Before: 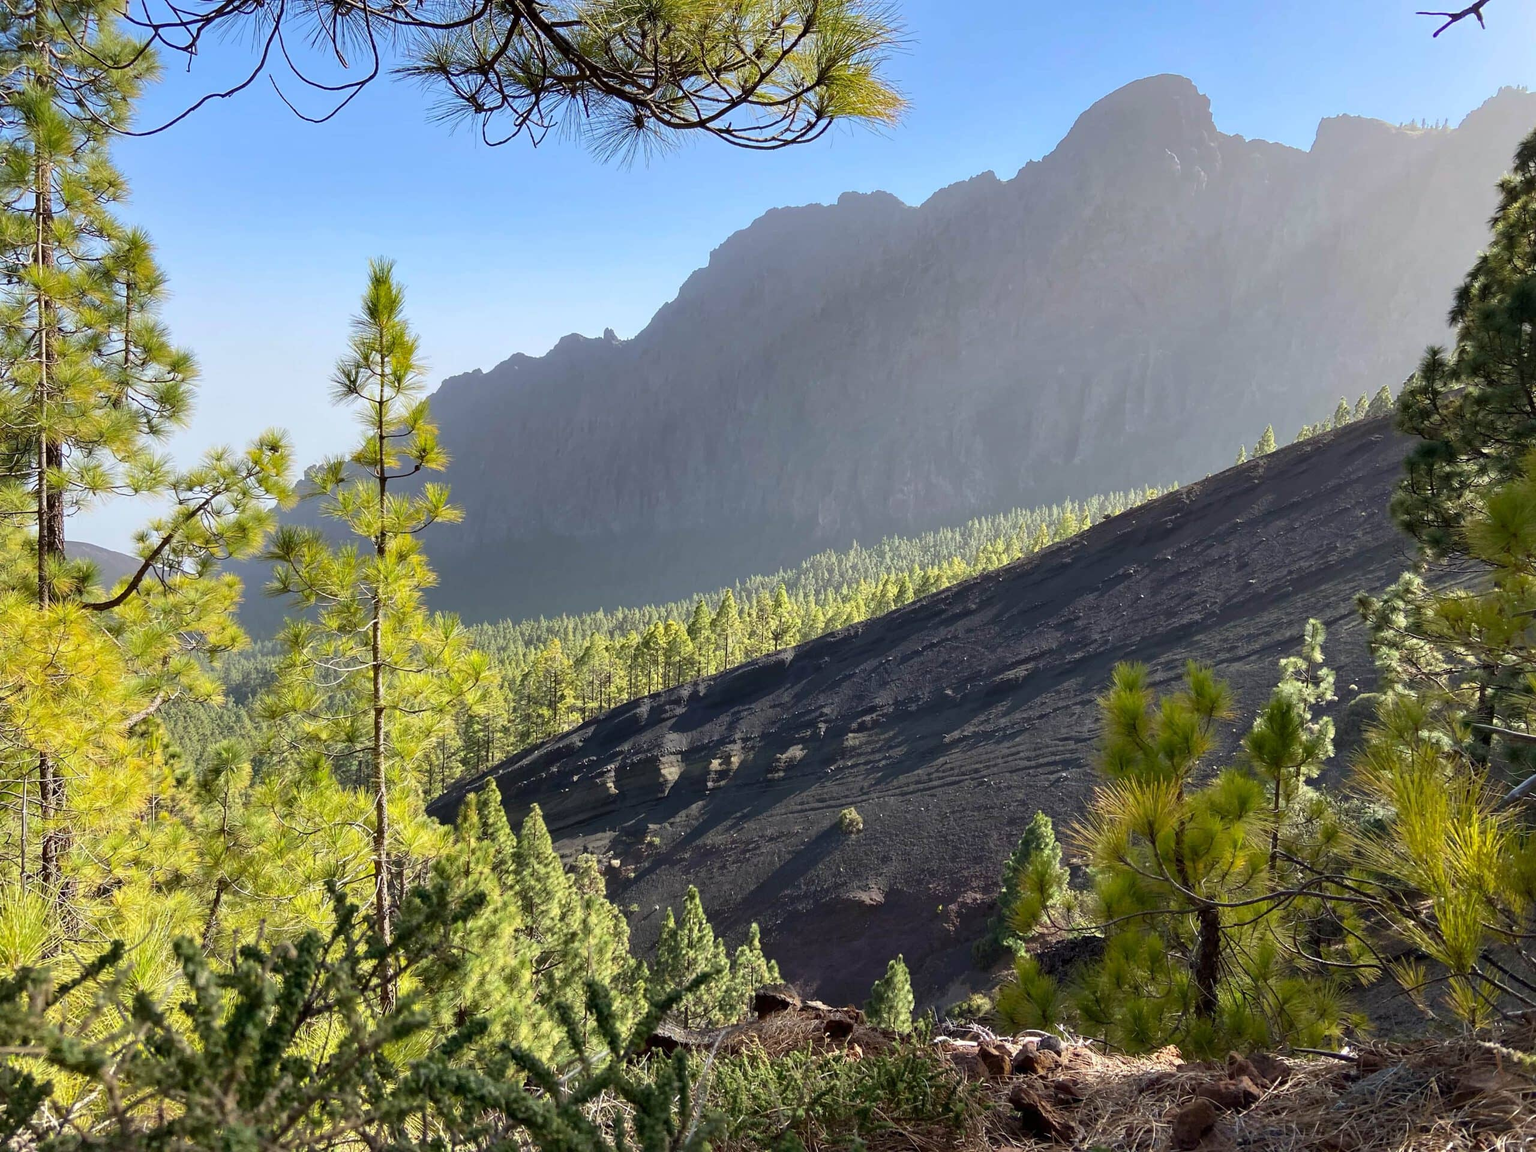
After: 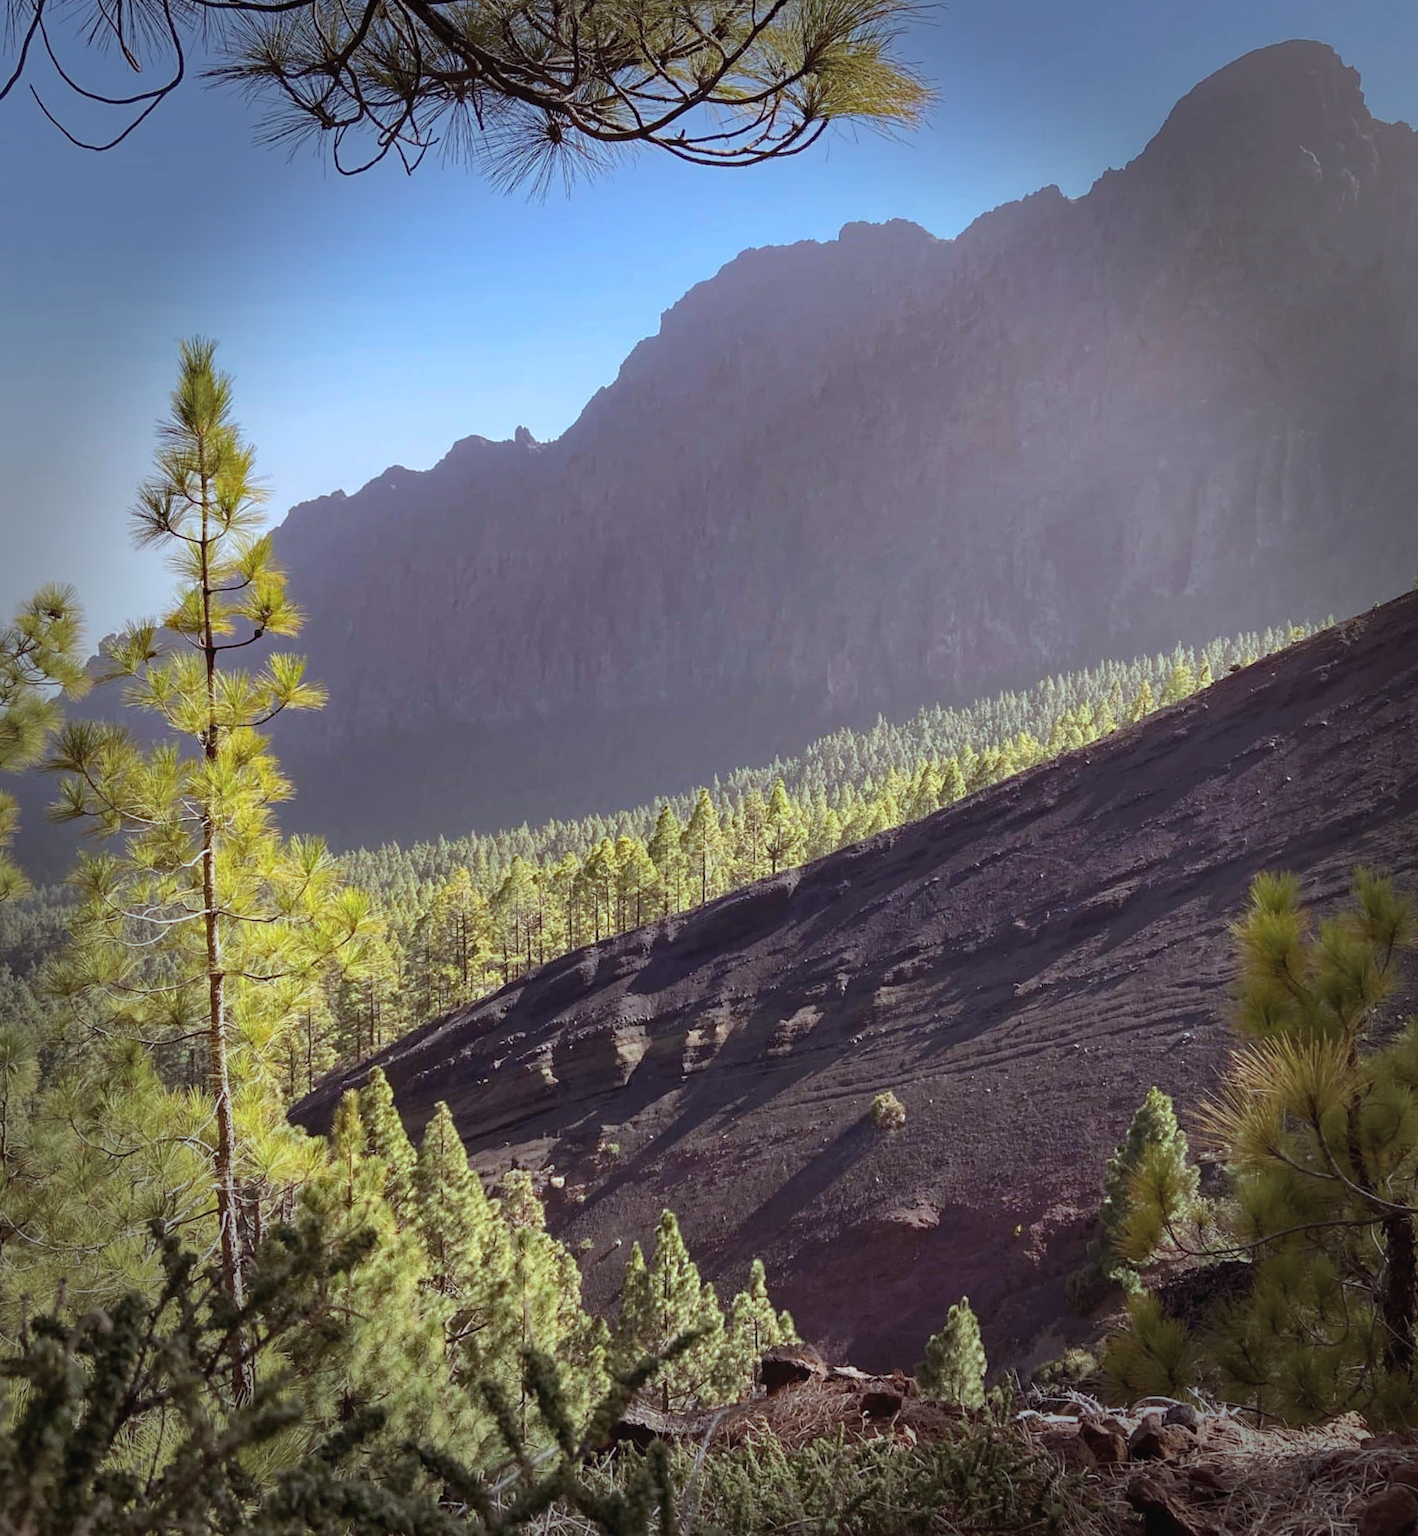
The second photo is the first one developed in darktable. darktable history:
color correction: highlights a* -4.18, highlights b* -10.81
contrast brightness saturation: contrast -0.1, saturation -0.1
rotate and perspective: rotation -2°, crop left 0.022, crop right 0.978, crop top 0.049, crop bottom 0.951
crop and rotate: left 14.436%, right 18.898%
vignetting: fall-off start 66.7%, fall-off radius 39.74%, brightness -0.576, saturation -0.258, automatic ratio true, width/height ratio 0.671, dithering 16-bit output
rgb levels: mode RGB, independent channels, levels [[0, 0.474, 1], [0, 0.5, 1], [0, 0.5, 1]]
haze removal: strength 0.29, distance 0.25, compatibility mode true, adaptive false
